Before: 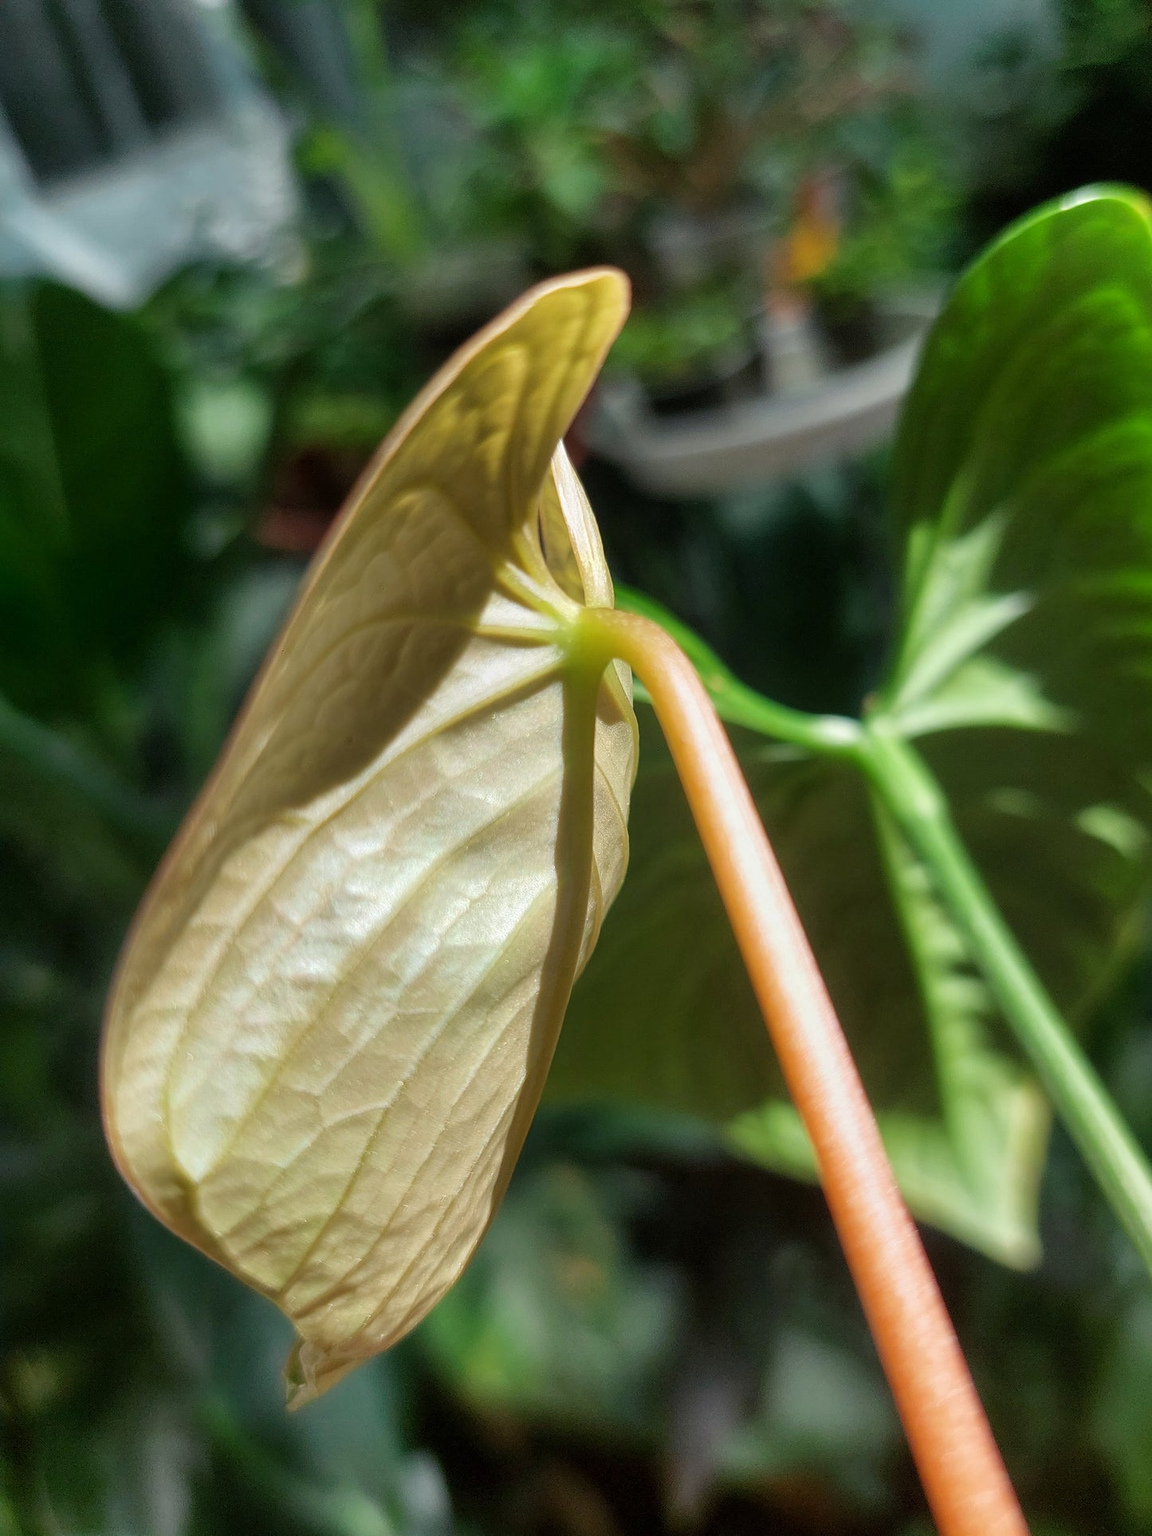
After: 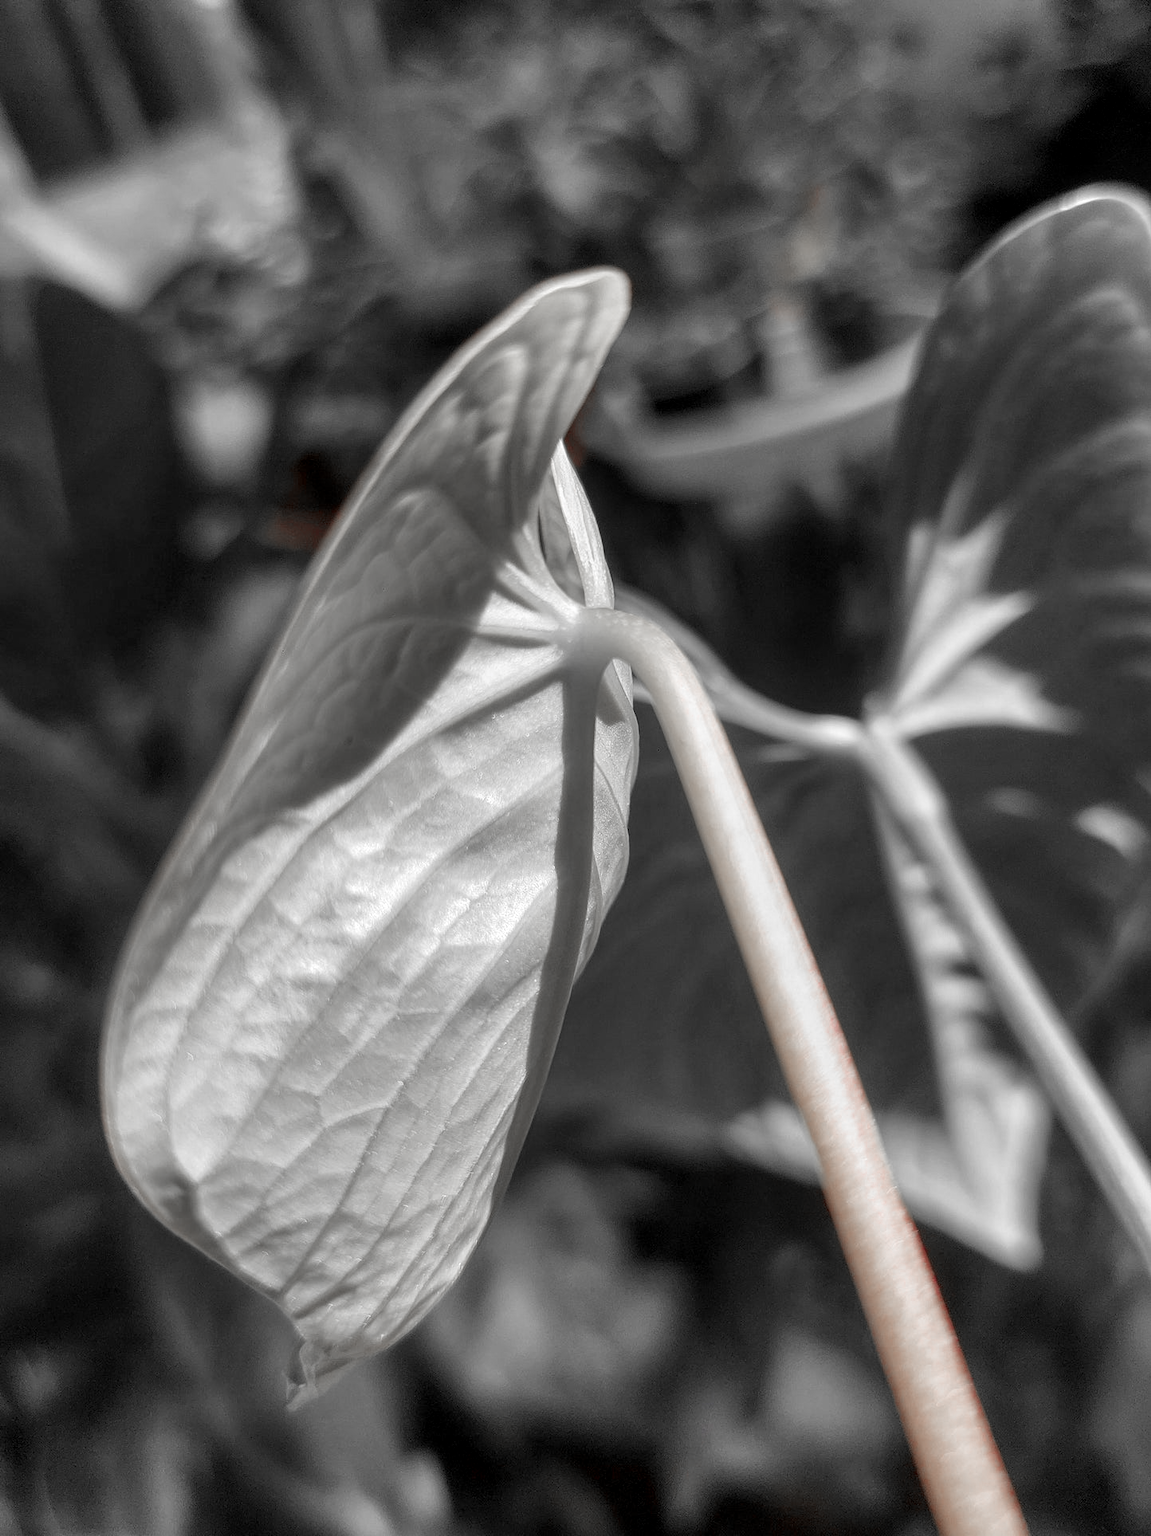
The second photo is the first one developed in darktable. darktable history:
local contrast: on, module defaults
color zones: curves: ch0 [(0, 0.278) (0.143, 0.5) (0.286, 0.5) (0.429, 0.5) (0.571, 0.5) (0.714, 0.5) (0.857, 0.5) (1, 0.5)]; ch1 [(0, 1) (0.143, 0.165) (0.286, 0) (0.429, 0) (0.571, 0) (0.714, 0) (0.857, 0.5) (1, 0.5)]; ch2 [(0, 0.508) (0.143, 0.5) (0.286, 0.5) (0.429, 0.5) (0.571, 0.5) (0.714, 0.5) (0.857, 0.5) (1, 0.5)]
